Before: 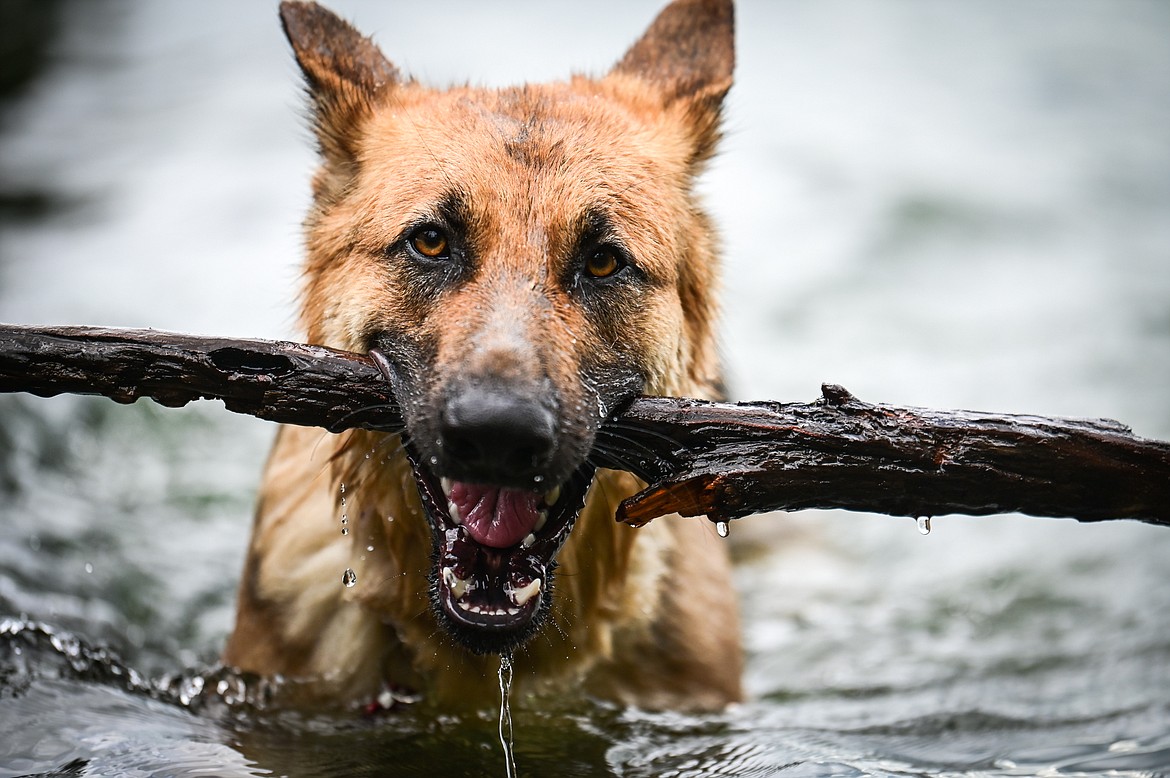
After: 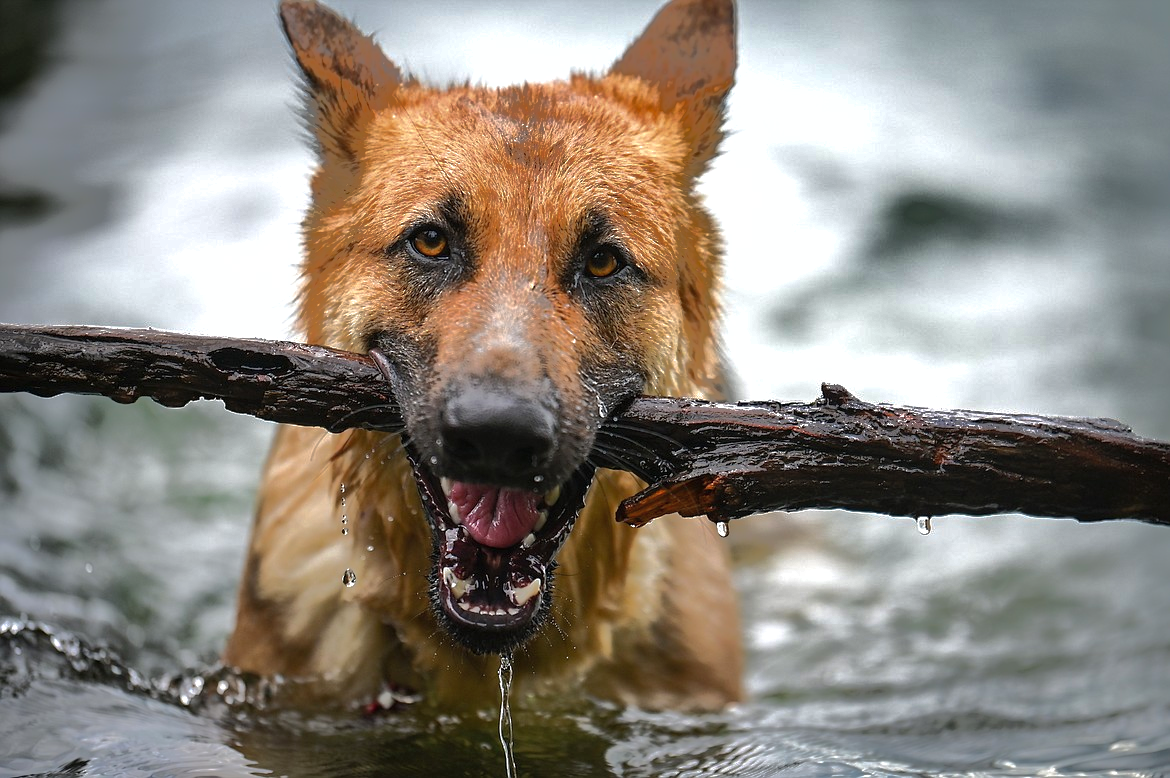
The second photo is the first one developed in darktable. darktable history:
shadows and highlights: shadows 38.09, highlights -76.22
exposure: exposure 0.208 EV, compensate exposure bias true, compensate highlight preservation false
